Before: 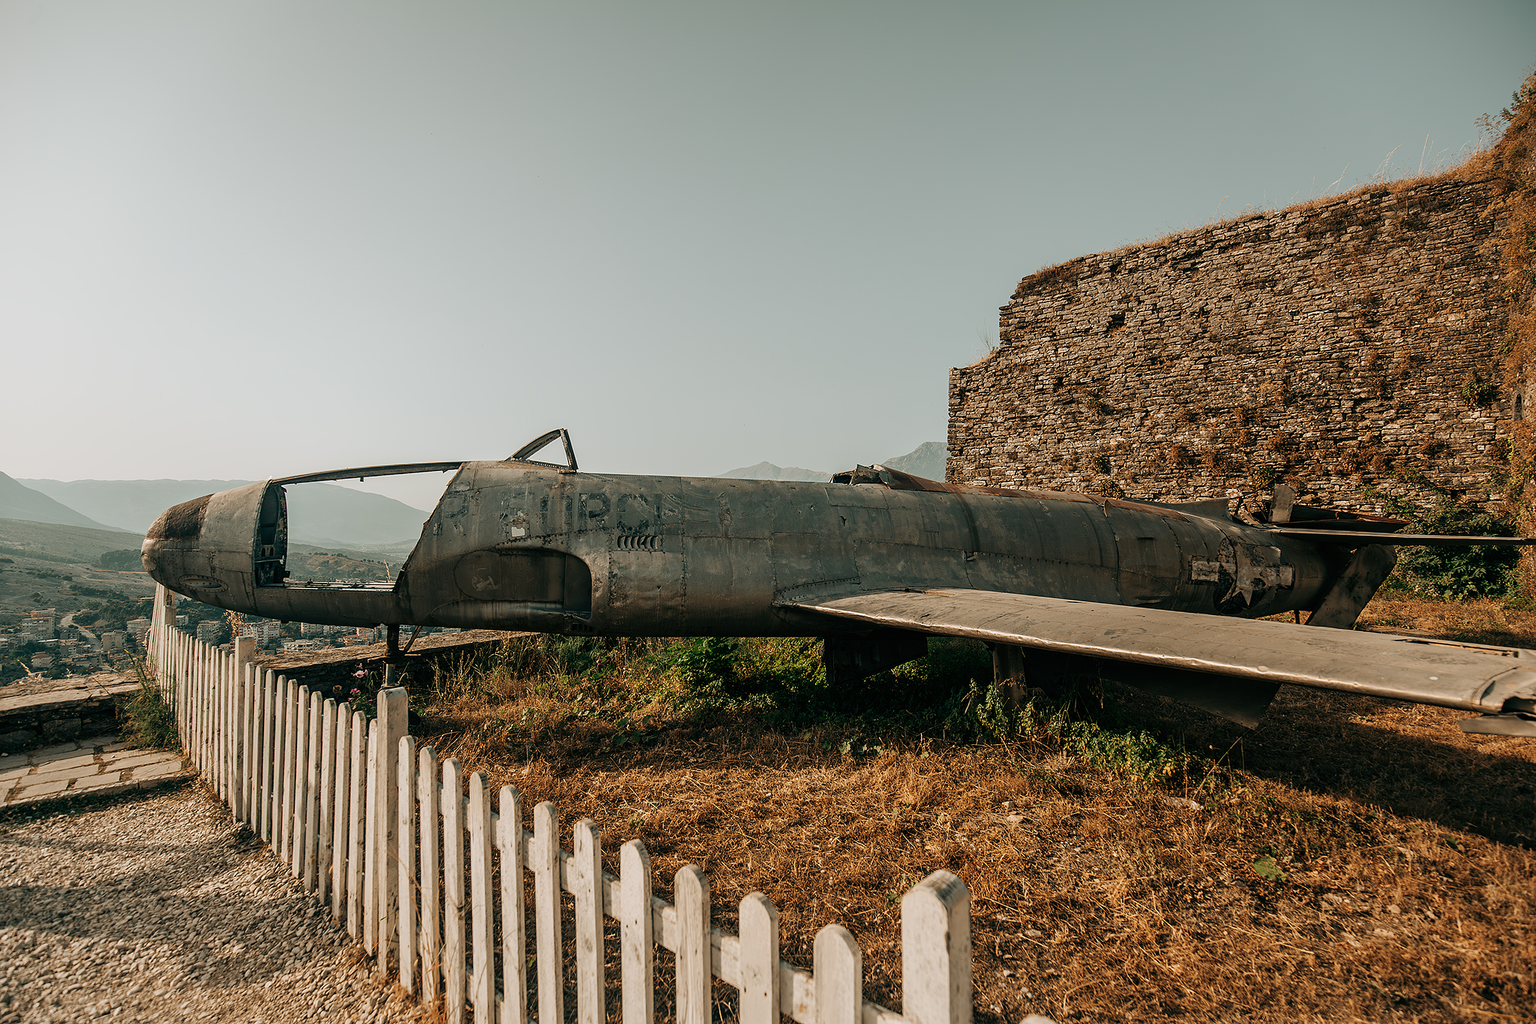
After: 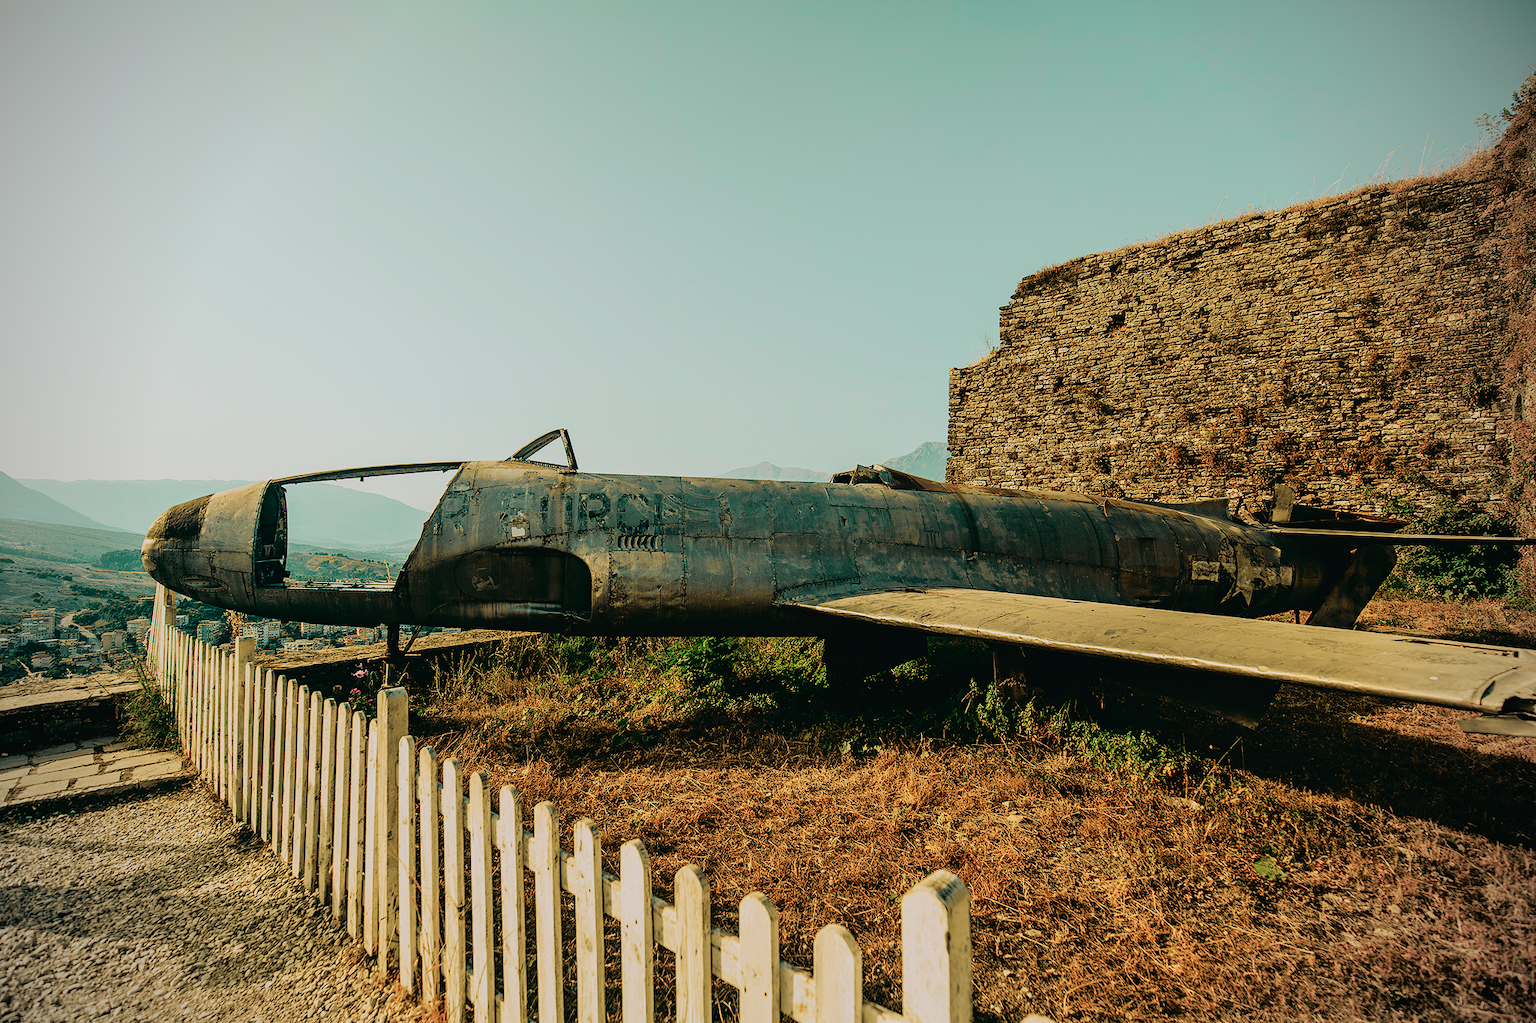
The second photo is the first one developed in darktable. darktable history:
tone curve: curves: ch0 [(0, 0.022) (0.114, 0.088) (0.282, 0.316) (0.446, 0.511) (0.613, 0.693) (0.786, 0.843) (0.999, 0.949)]; ch1 [(0, 0) (0.395, 0.343) (0.463, 0.427) (0.486, 0.474) (0.503, 0.5) (0.535, 0.522) (0.555, 0.546) (0.594, 0.614) (0.755, 0.793) (1, 1)]; ch2 [(0, 0) (0.369, 0.388) (0.449, 0.431) (0.501, 0.5) (0.528, 0.517) (0.561, 0.59) (0.612, 0.646) (0.697, 0.721) (1, 1)], color space Lab, independent channels, preserve colors none
vignetting: on, module defaults
velvia: strength 56%
filmic rgb: black relative exposure -7.65 EV, white relative exposure 4.56 EV, hardness 3.61
